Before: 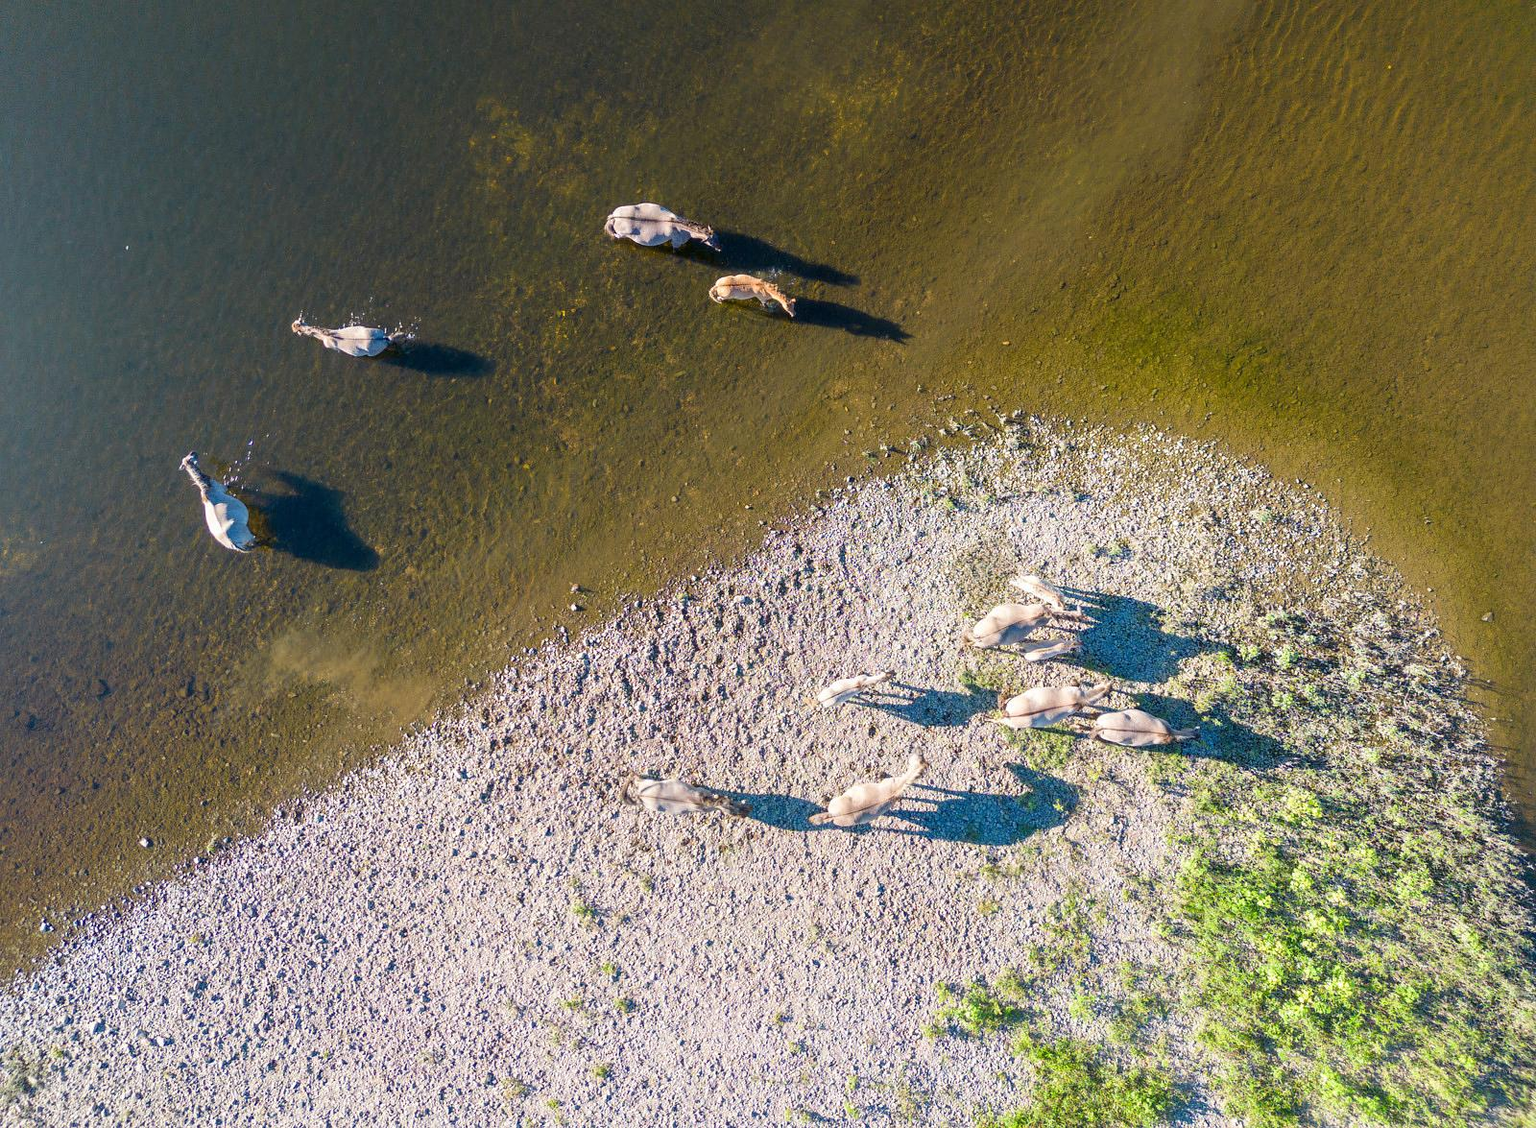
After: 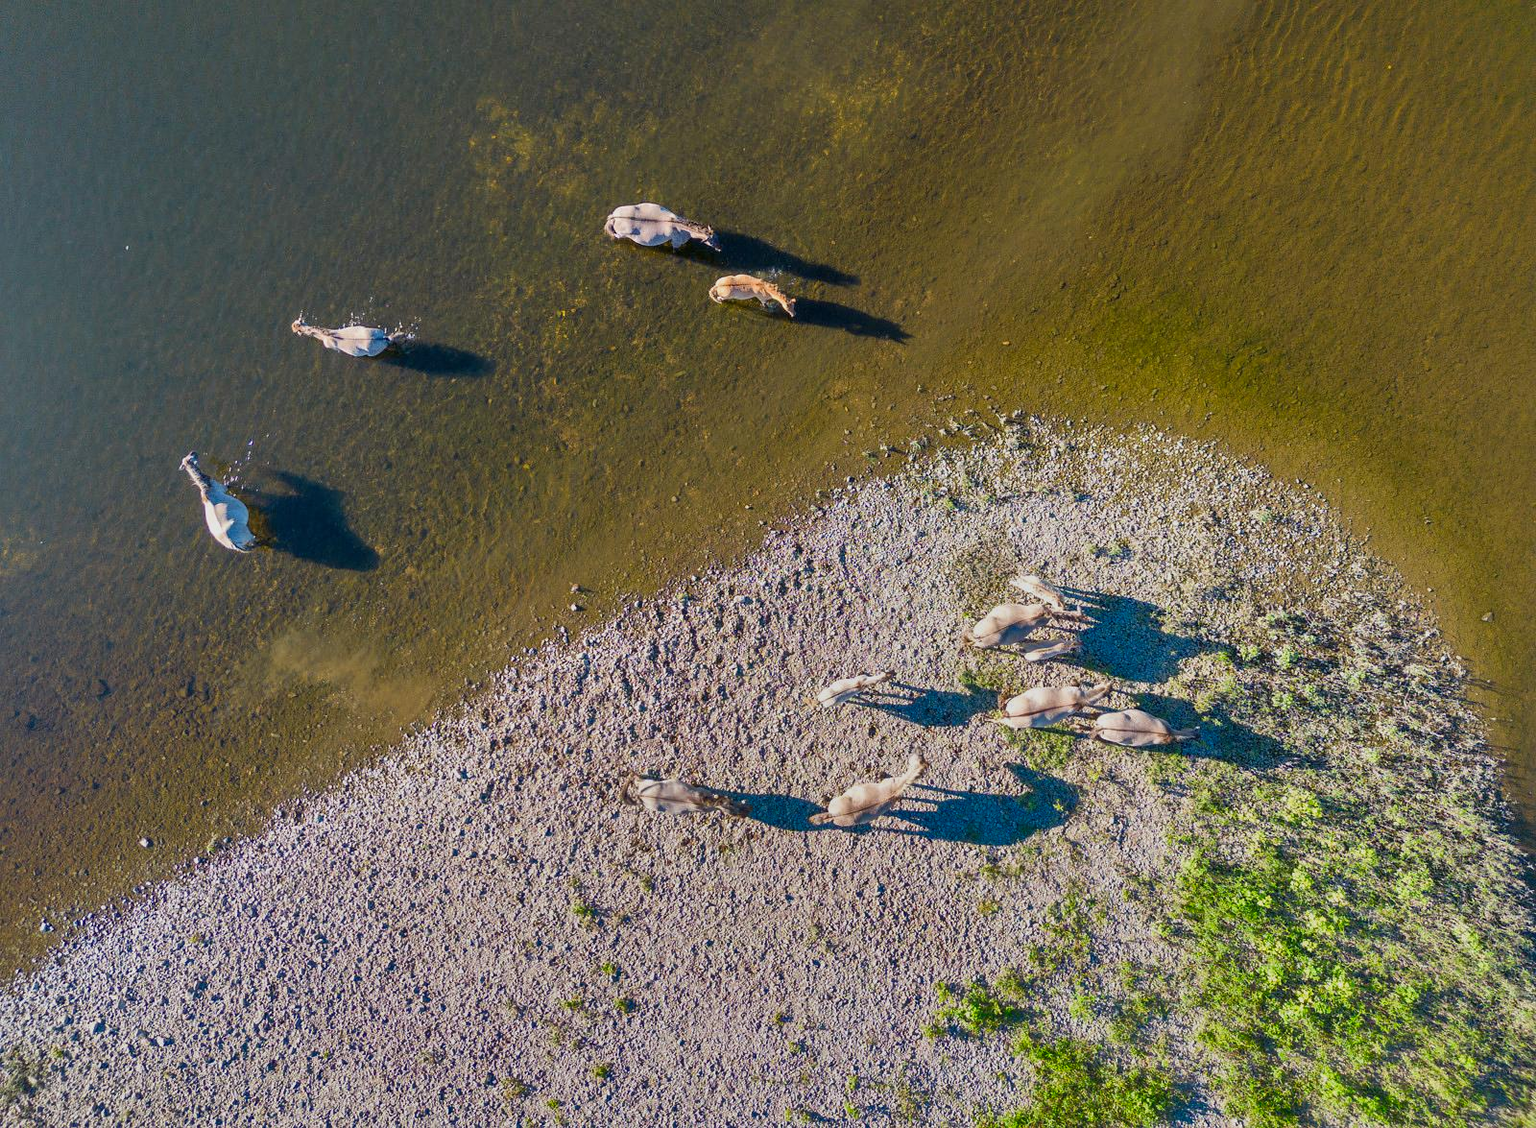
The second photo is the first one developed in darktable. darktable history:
shadows and highlights: shadows 81.05, white point adjustment -10, highlights -64.91, highlights color adjustment 100%, soften with gaussian
